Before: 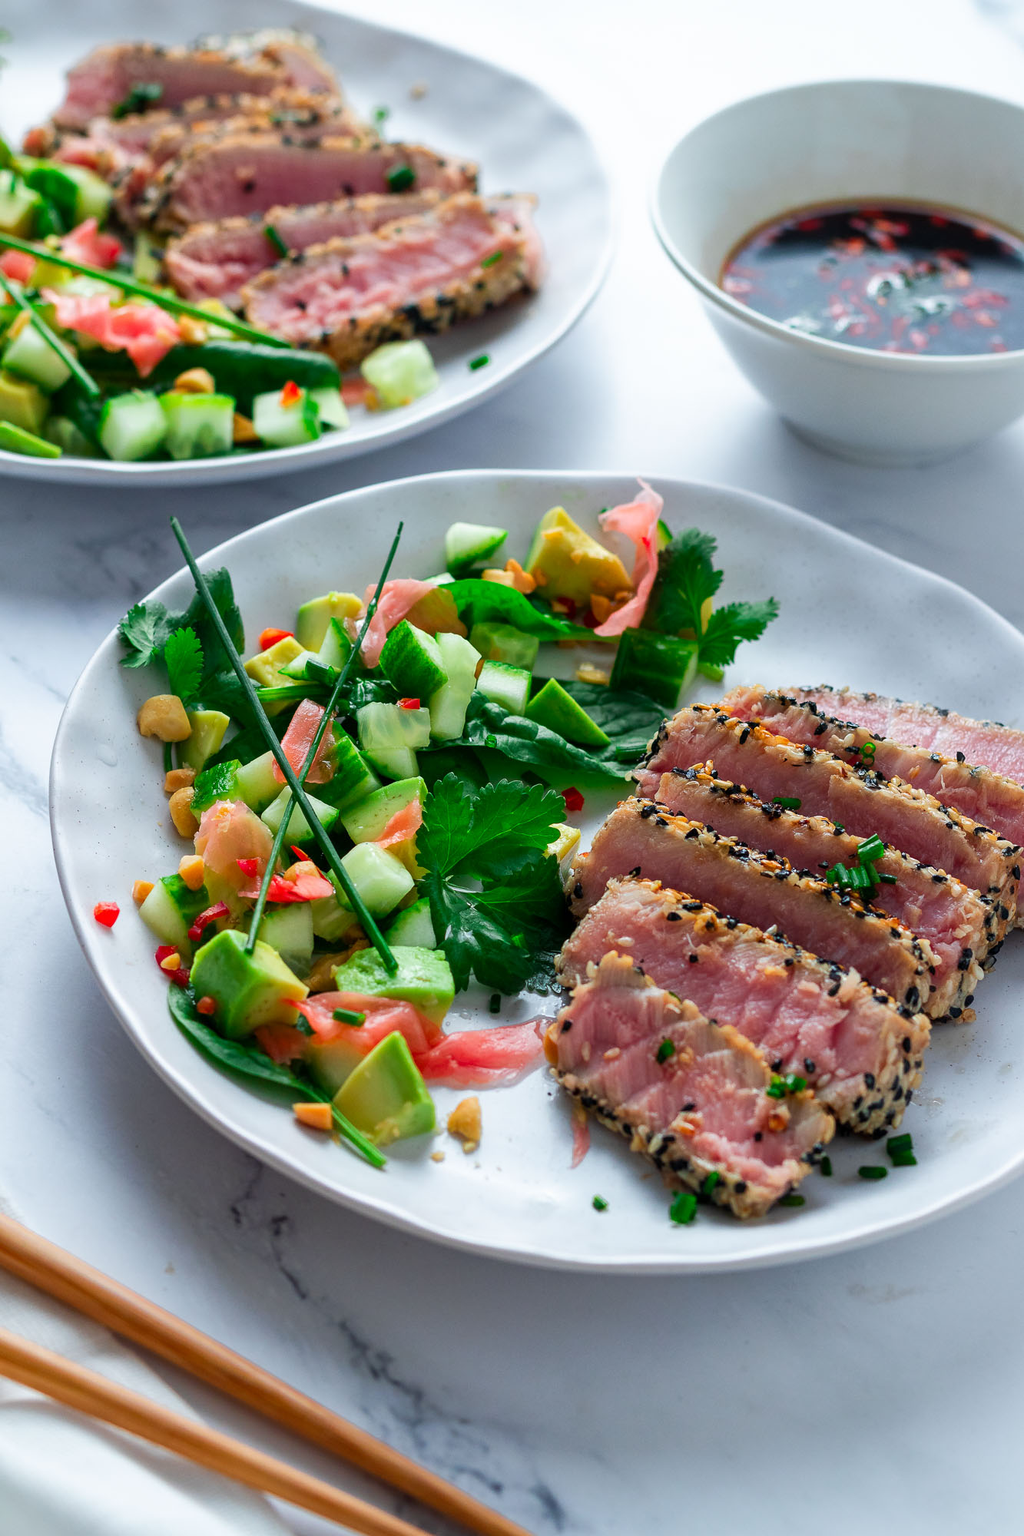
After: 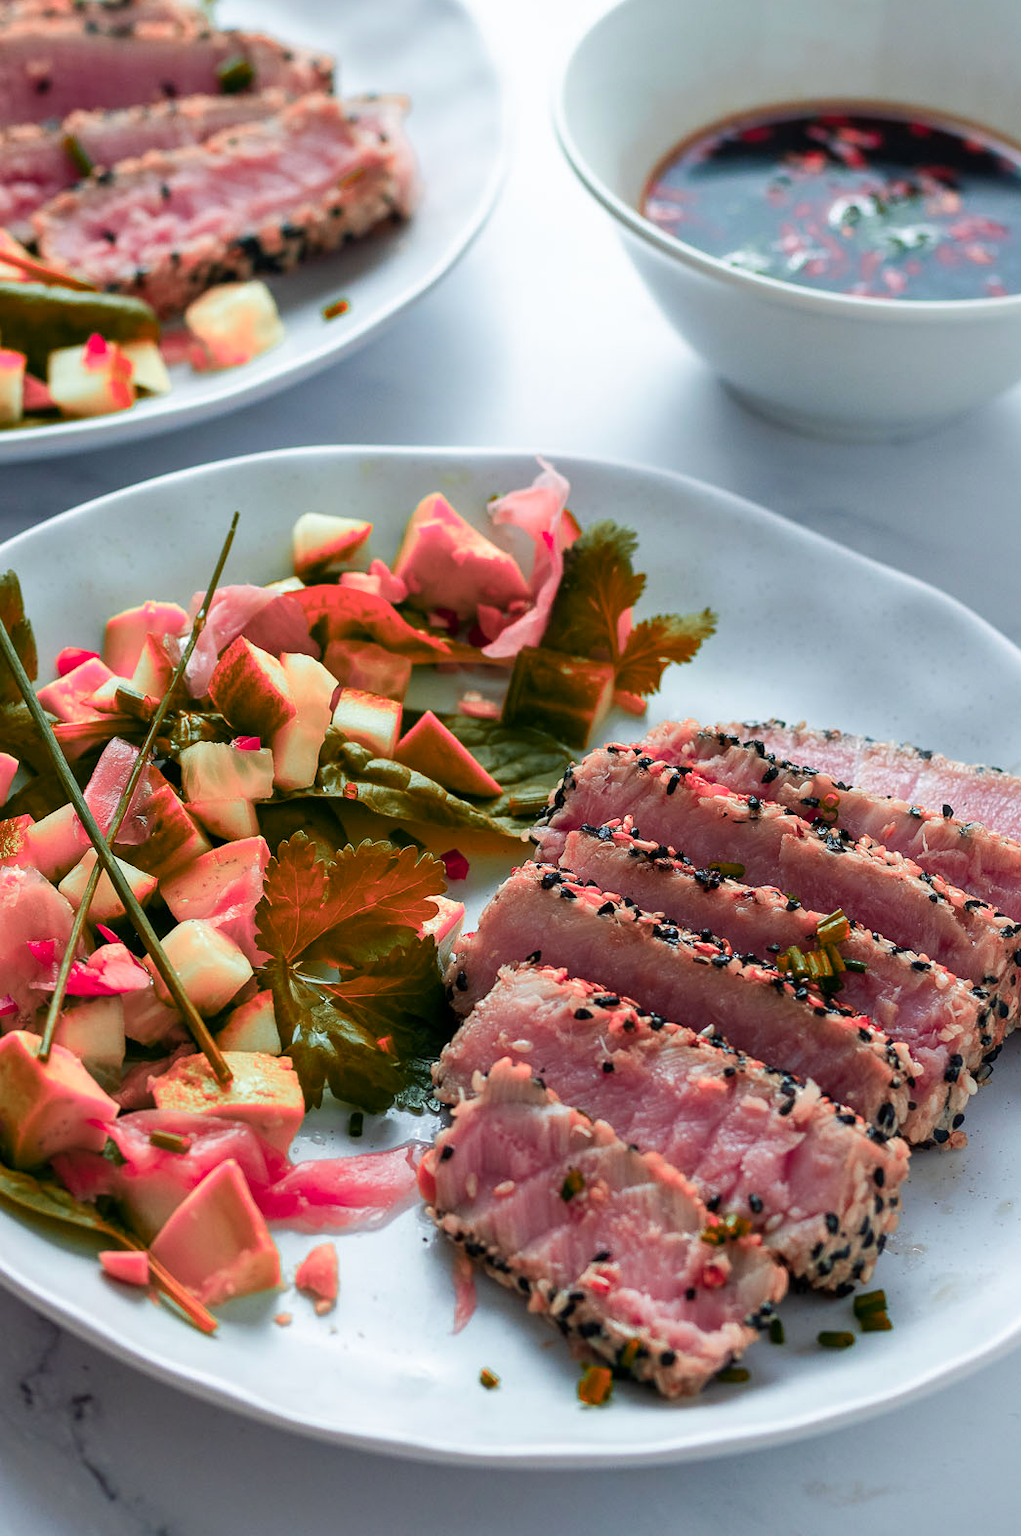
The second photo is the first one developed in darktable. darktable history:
color zones: curves: ch2 [(0, 0.488) (0.143, 0.417) (0.286, 0.212) (0.429, 0.179) (0.571, 0.154) (0.714, 0.415) (0.857, 0.495) (1, 0.488)]
crop and rotate: left 21.021%, top 7.755%, right 0.456%, bottom 13.571%
